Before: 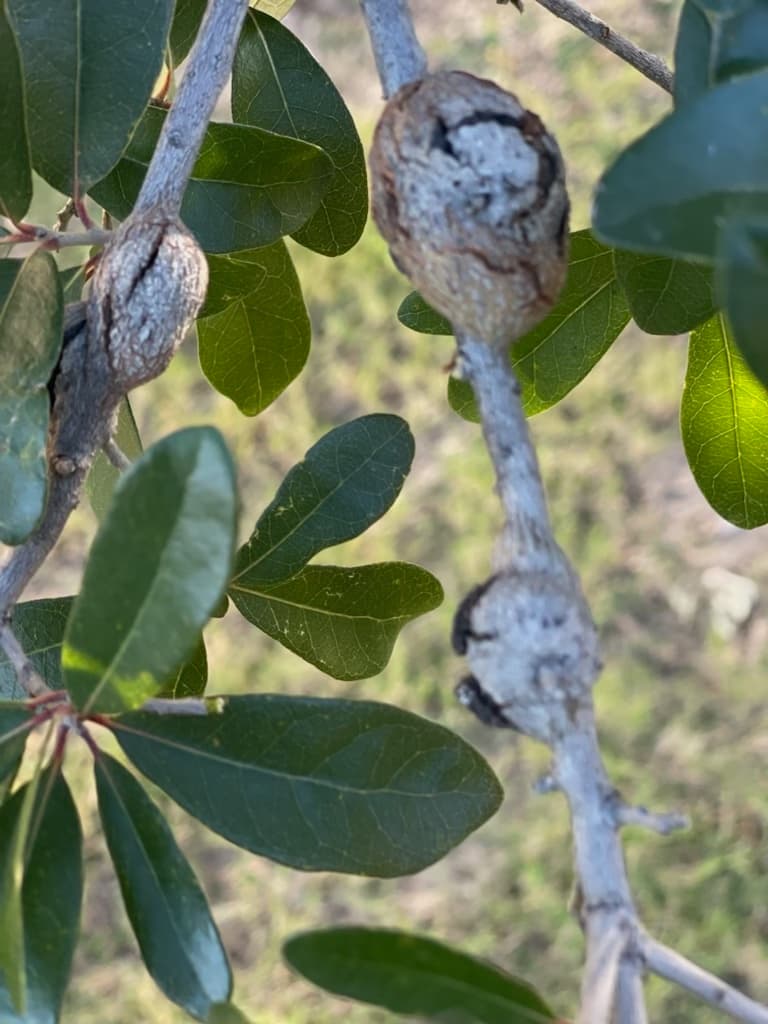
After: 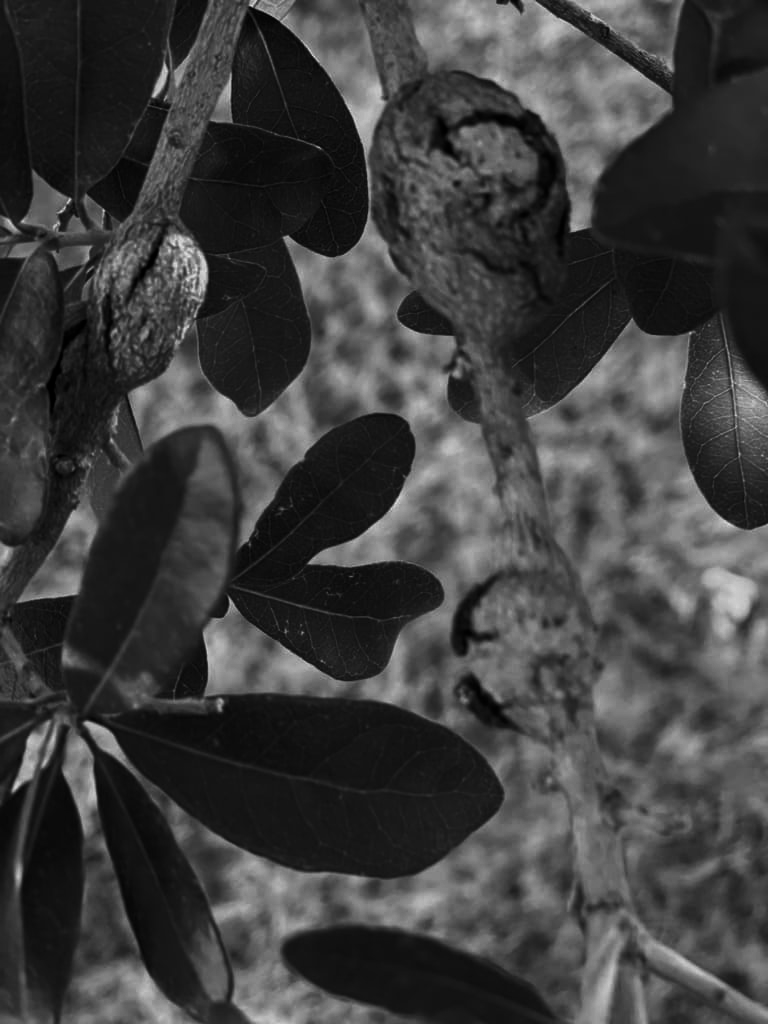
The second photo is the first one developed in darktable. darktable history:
monochrome: size 3.1
color correction: highlights a* -4.18, highlights b* -10.81
contrast brightness saturation: contrast -0.03, brightness -0.59, saturation -1
rotate and perspective: automatic cropping original format, crop left 0, crop top 0
